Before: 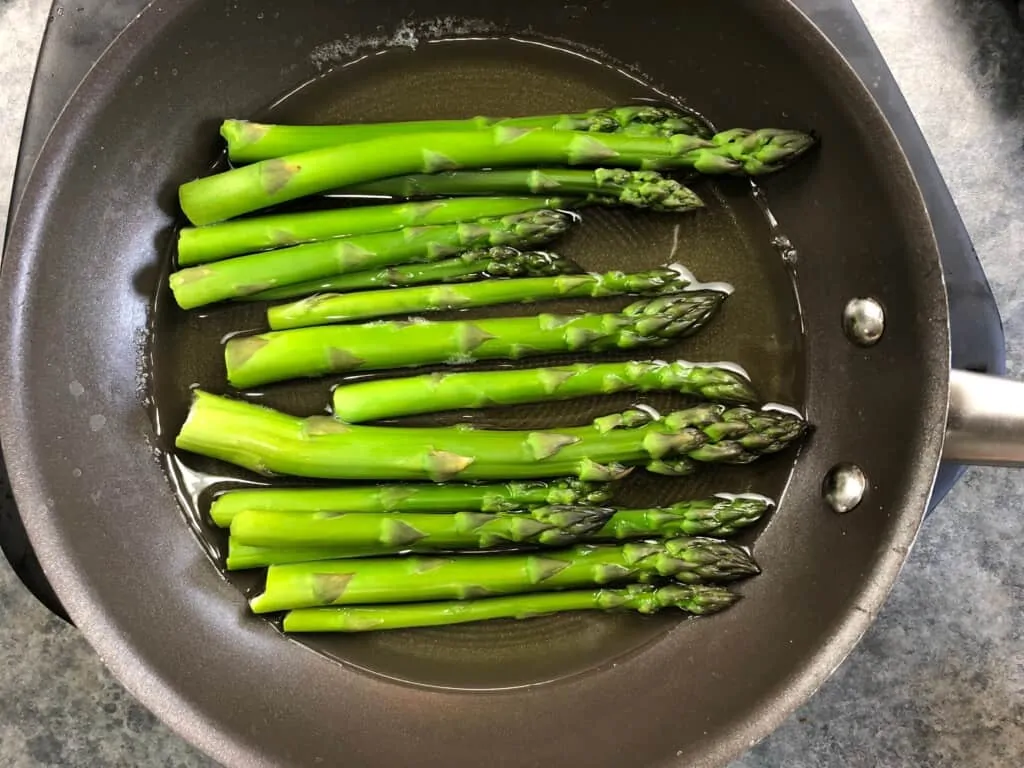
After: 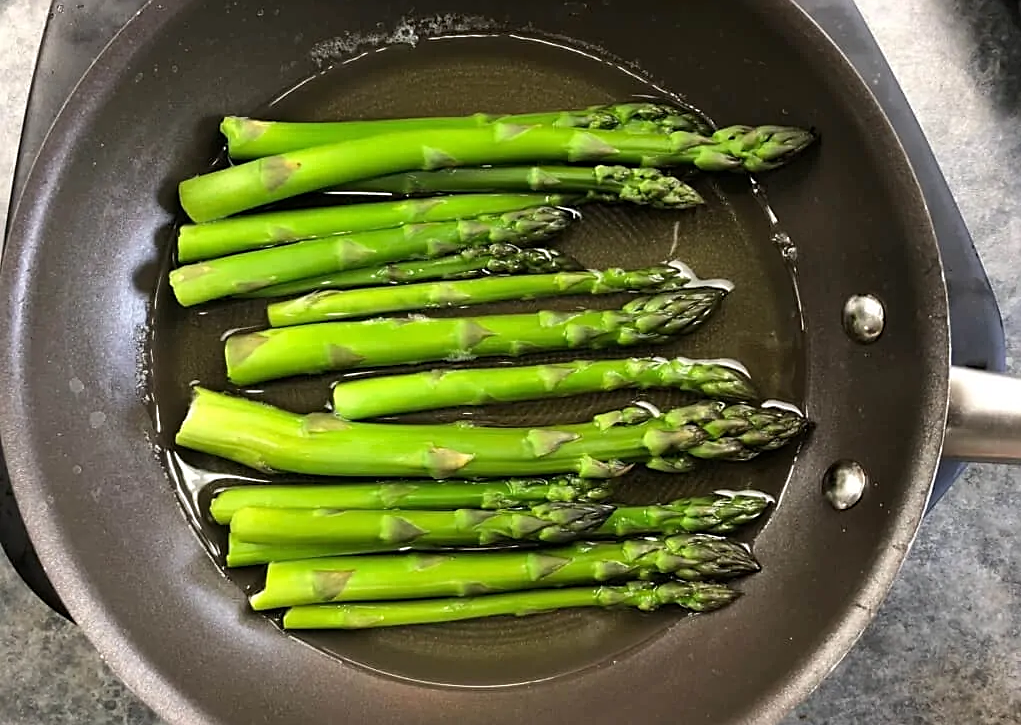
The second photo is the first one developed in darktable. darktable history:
crop: top 0.448%, right 0.264%, bottom 5.045%
sharpen: on, module defaults
